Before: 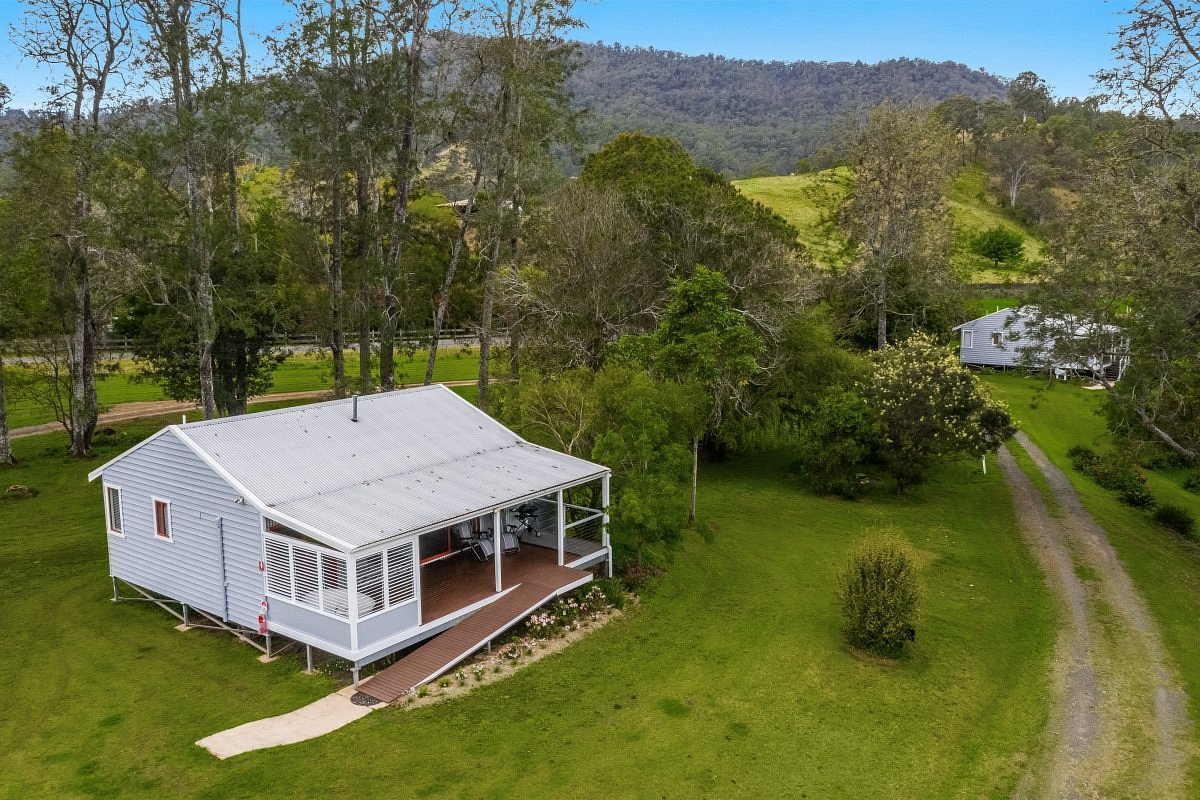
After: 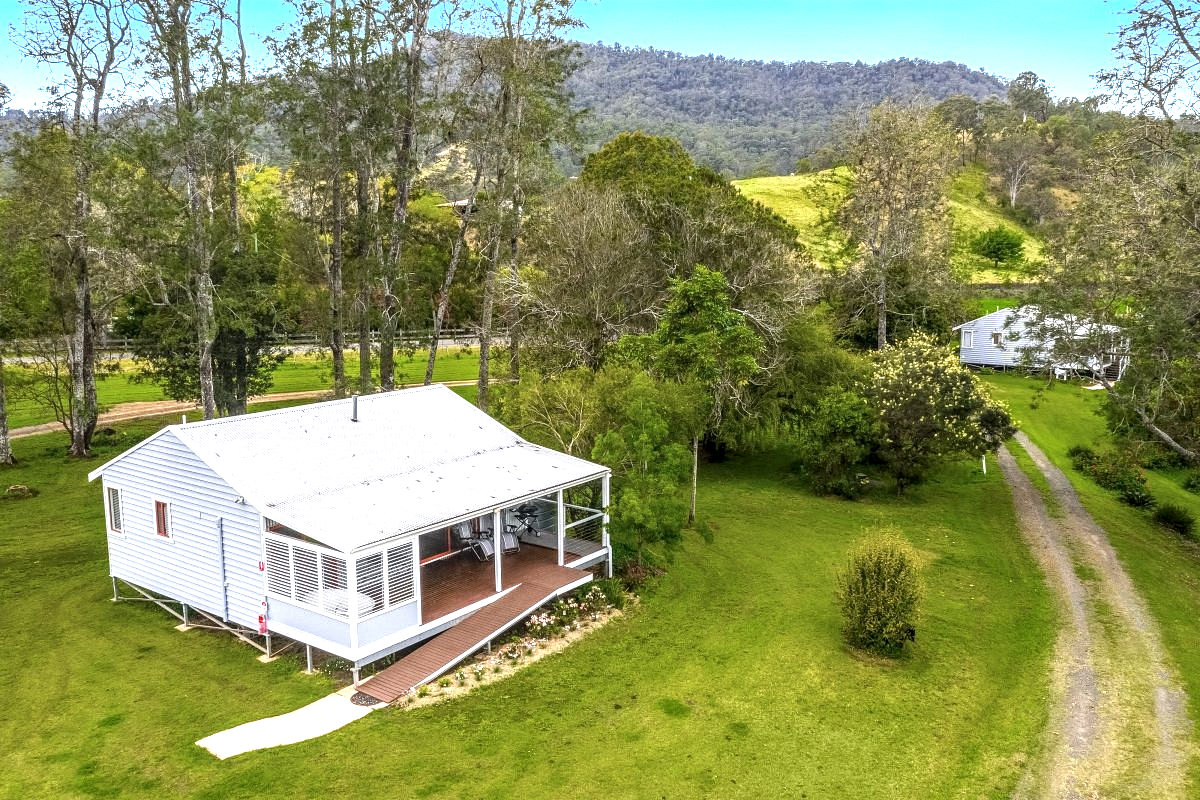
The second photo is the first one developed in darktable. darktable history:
exposure: black level correction 0, exposure 1 EV, compensate highlight preservation false
local contrast: on, module defaults
